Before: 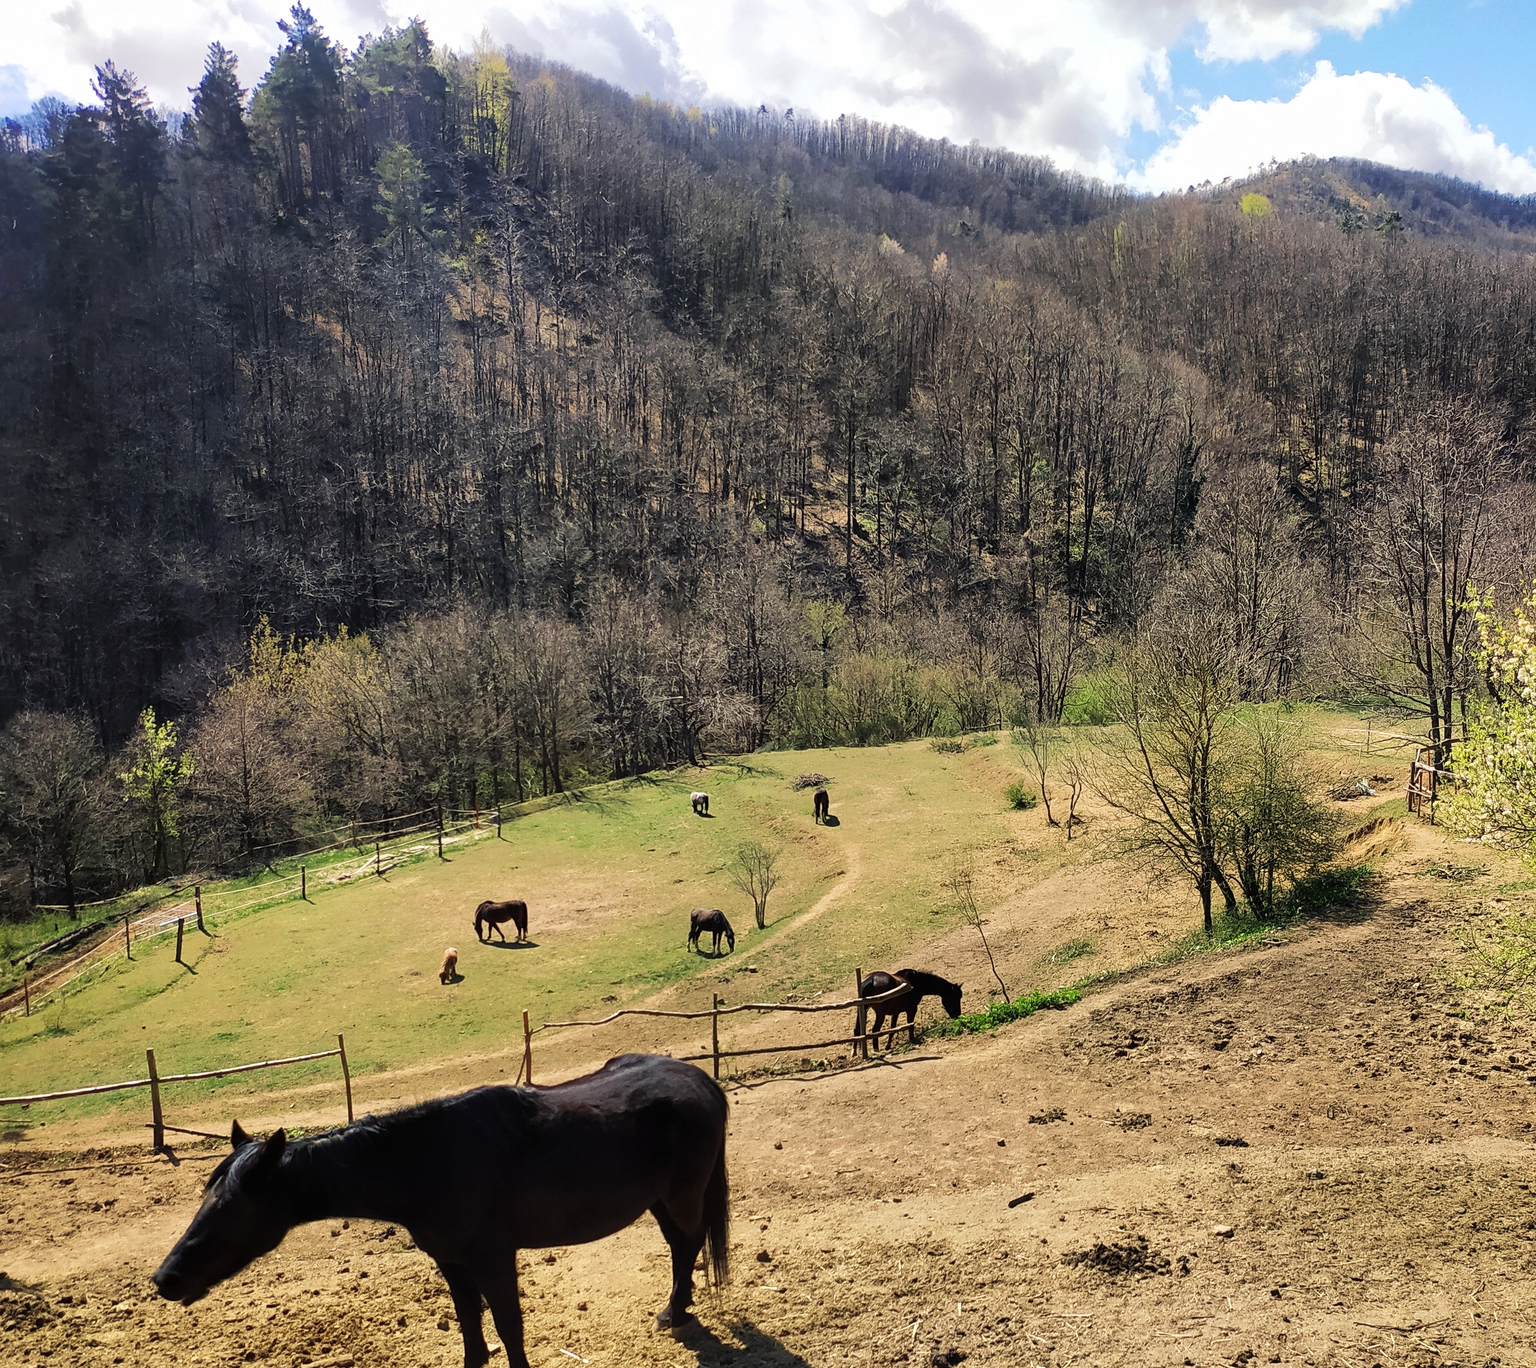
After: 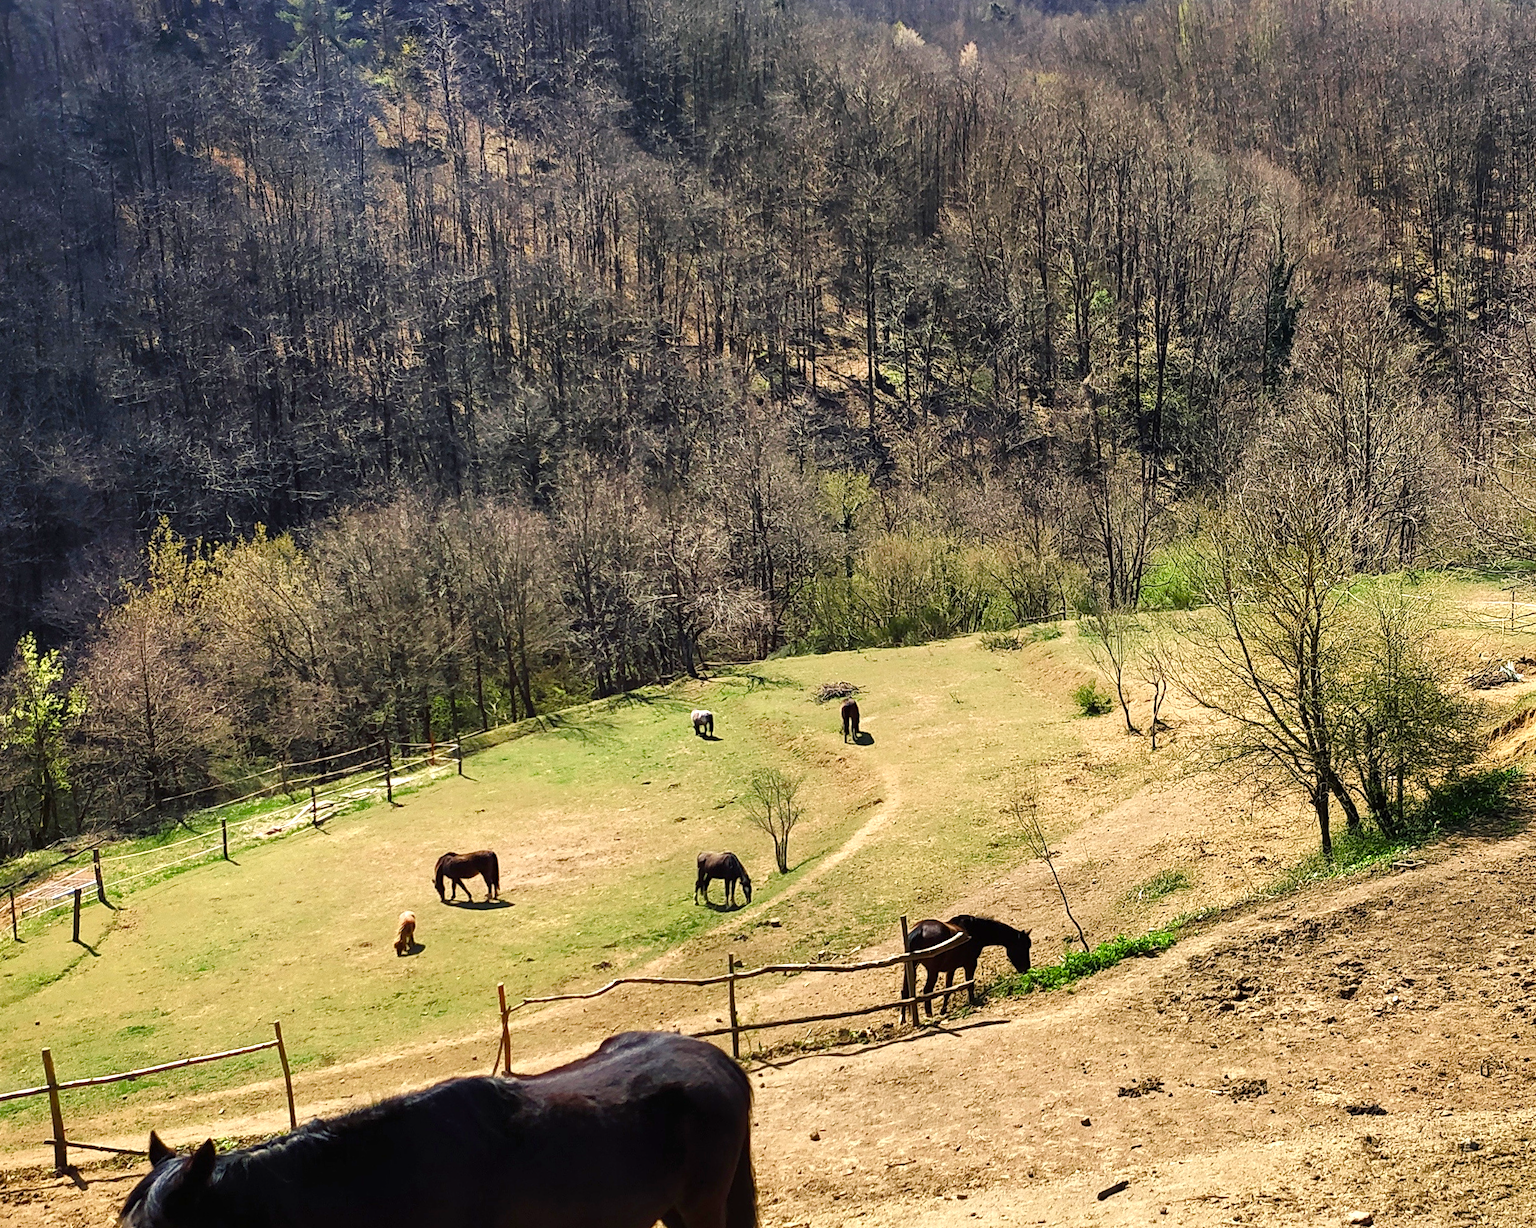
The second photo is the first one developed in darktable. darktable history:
crop: left 9.712%, top 16.928%, right 10.845%, bottom 12.332%
color balance rgb: perceptual saturation grading › global saturation 25%, perceptual saturation grading › highlights -50%, perceptual saturation grading › shadows 30%, perceptual brilliance grading › global brilliance 12%, global vibrance 20%
rotate and perspective: rotation -2.29°, automatic cropping off
